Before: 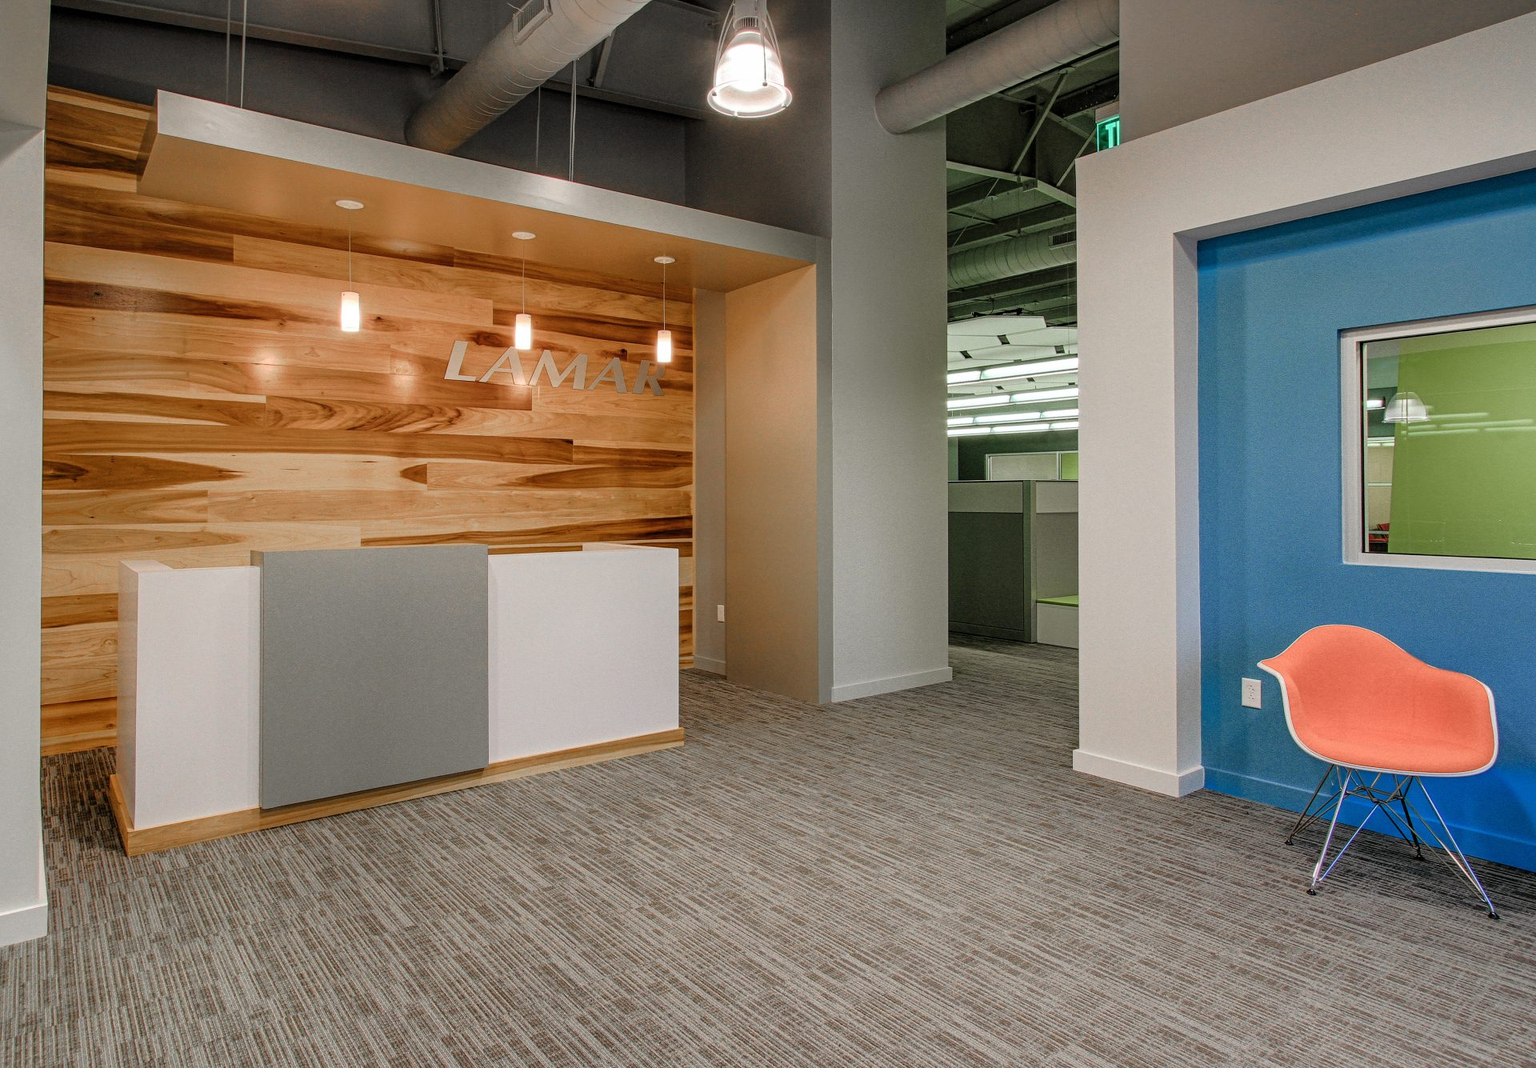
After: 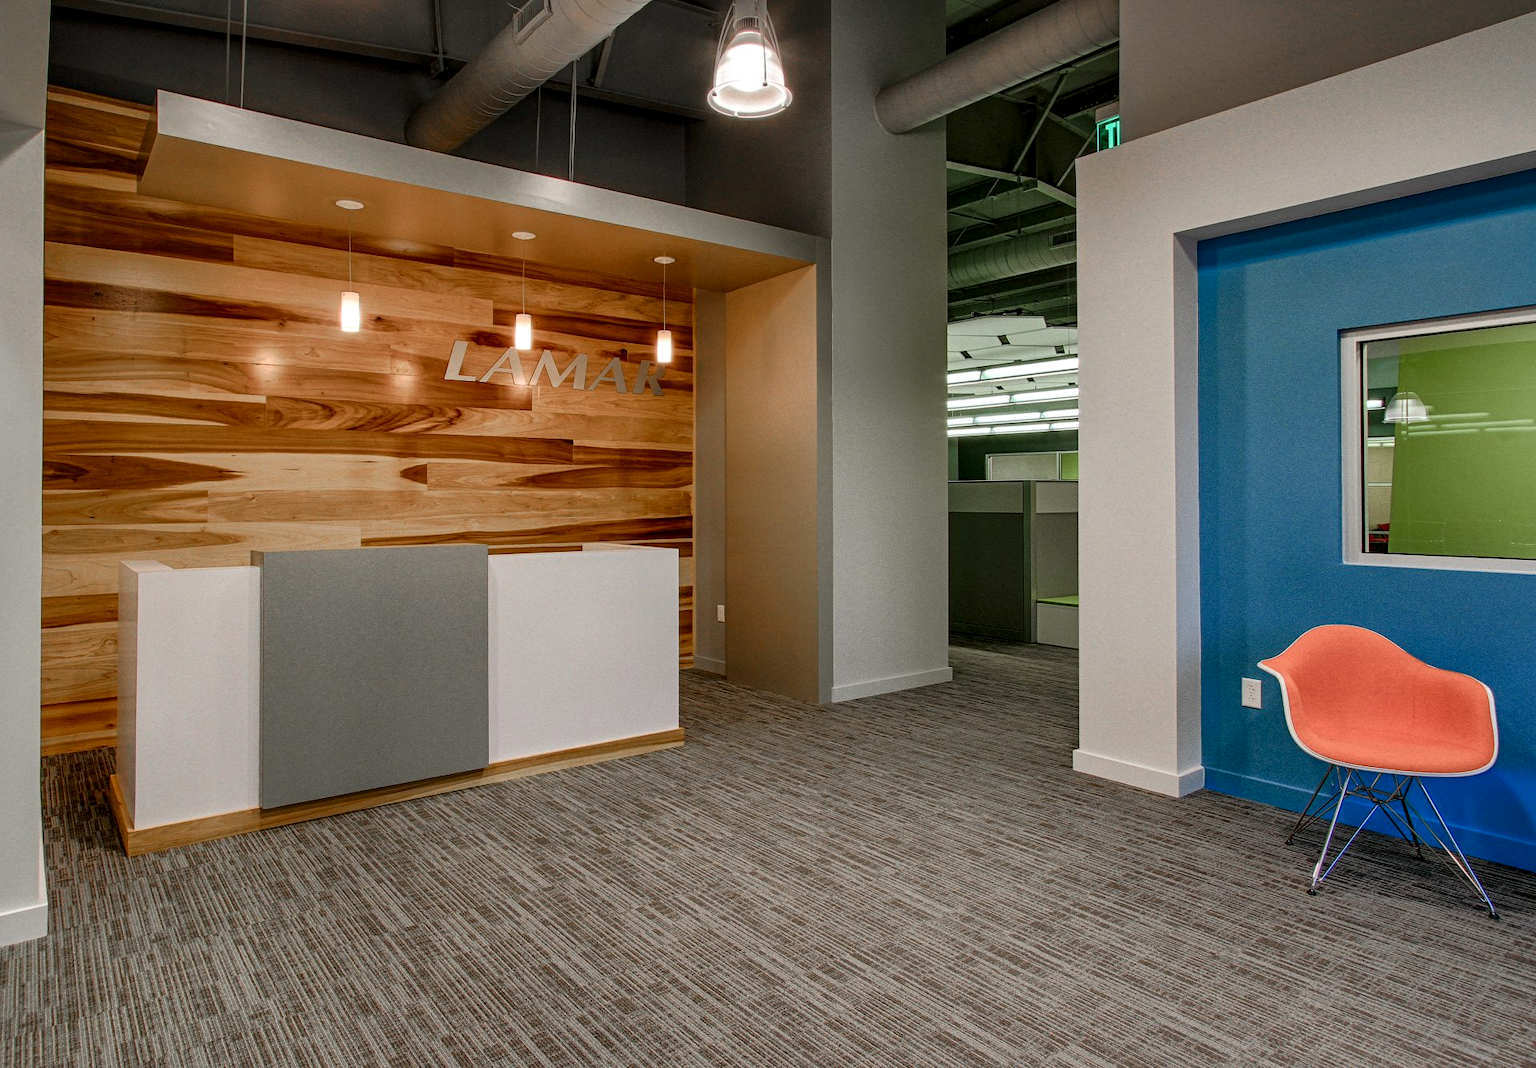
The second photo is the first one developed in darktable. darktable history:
contrast brightness saturation: contrast 0.07, brightness -0.13, saturation 0.06
local contrast: mode bilateral grid, contrast 20, coarseness 50, detail 120%, midtone range 0.2
